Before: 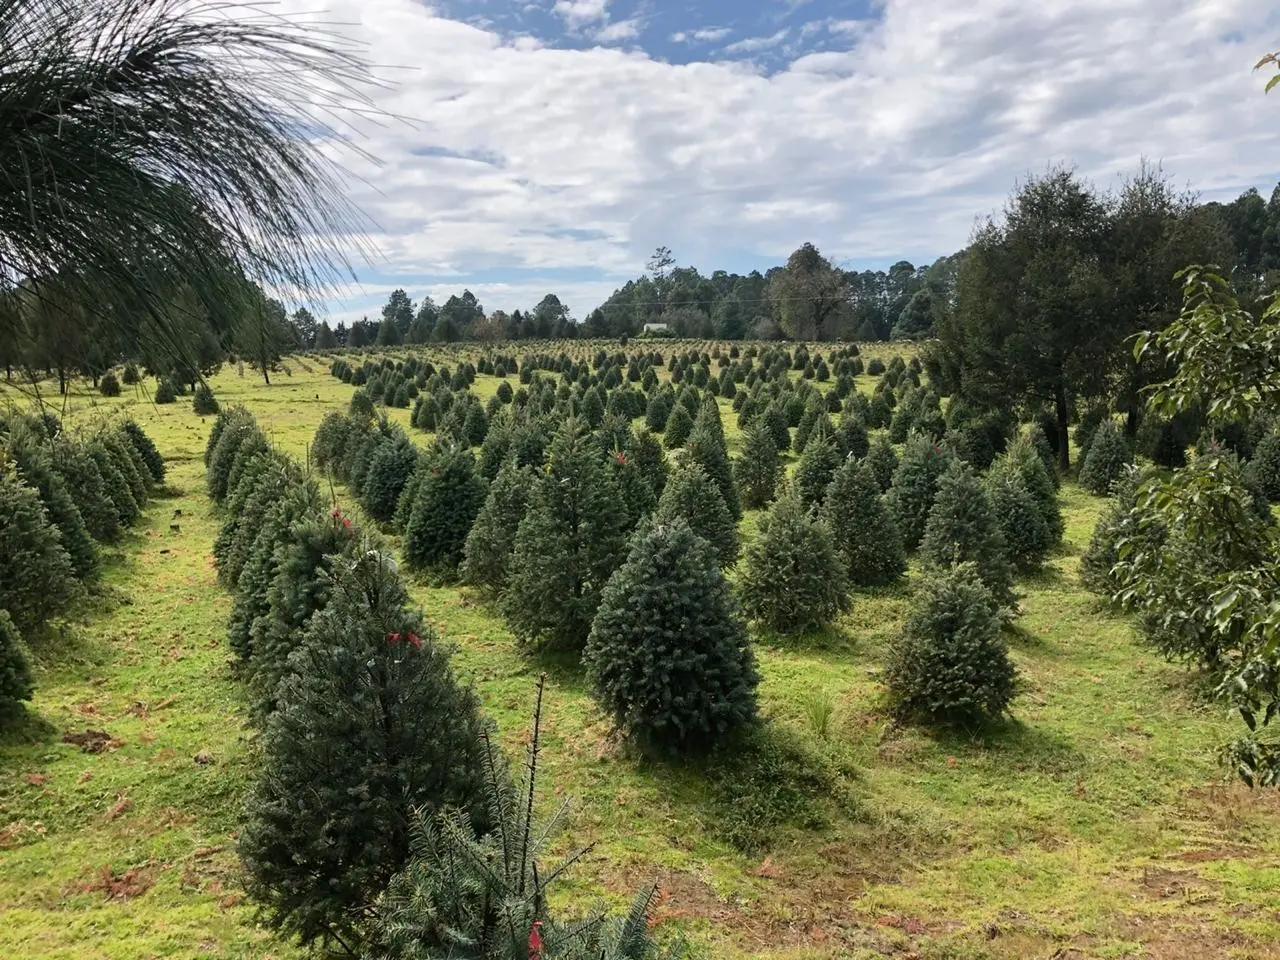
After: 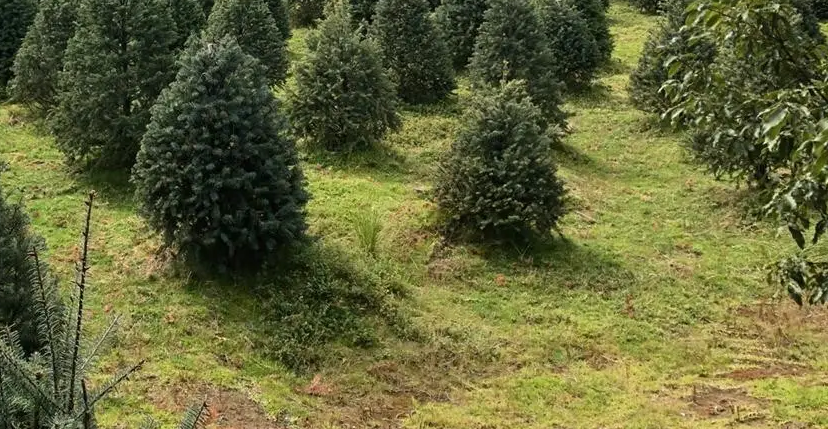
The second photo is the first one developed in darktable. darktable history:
crop and rotate: left 35.263%, top 50.265%, bottom 4.995%
